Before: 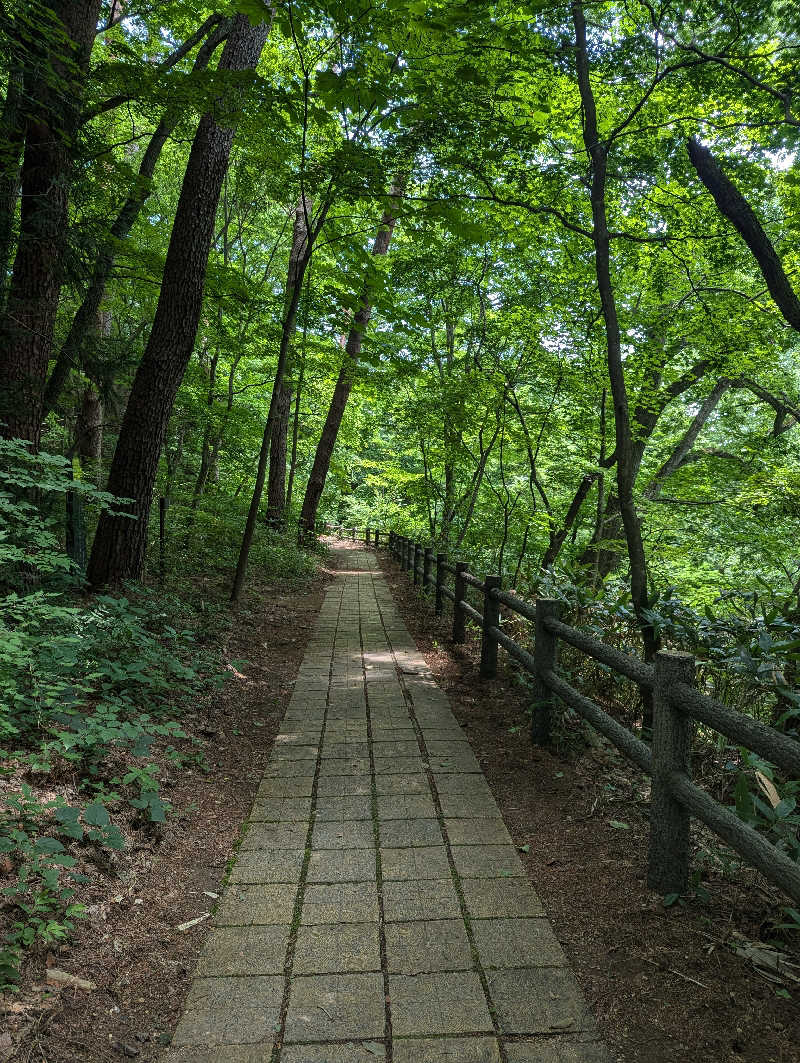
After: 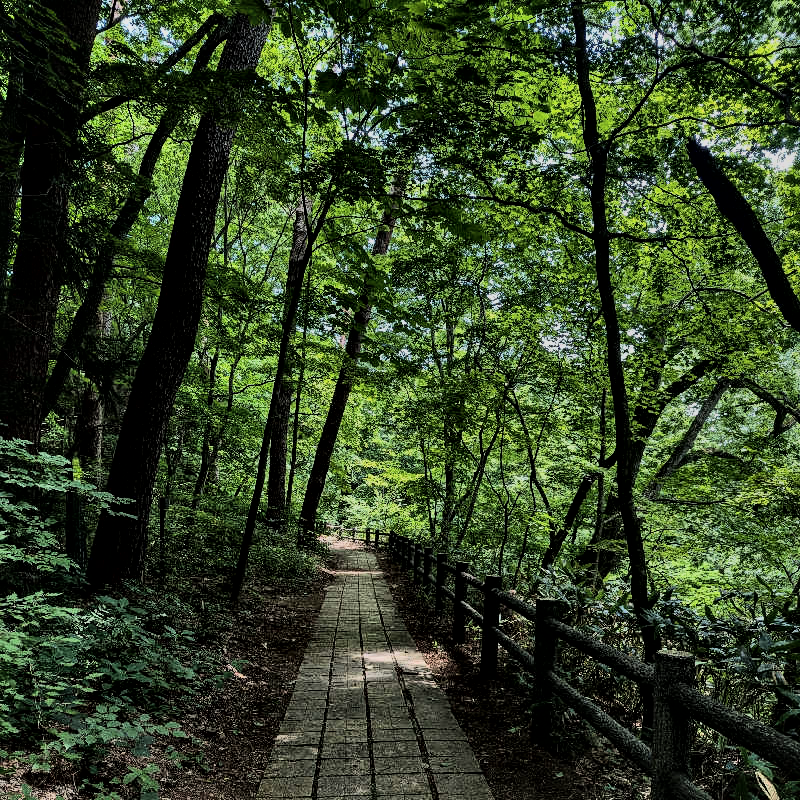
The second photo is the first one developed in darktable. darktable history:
crop: bottom 24.691%
shadows and highlights: soften with gaussian
exposure: exposure -1.929 EV, compensate exposure bias true, compensate highlight preservation false
base curve: curves: ch0 [(0, 0) (0, 0.001) (0.001, 0.001) (0.004, 0.002) (0.007, 0.004) (0.015, 0.013) (0.033, 0.045) (0.052, 0.096) (0.075, 0.17) (0.099, 0.241) (0.163, 0.42) (0.219, 0.55) (0.259, 0.616) (0.327, 0.722) (0.365, 0.765) (0.522, 0.873) (0.547, 0.881) (0.689, 0.919) (0.826, 0.952) (1, 1)]
local contrast: mode bilateral grid, contrast 19, coarseness 51, detail 171%, midtone range 0.2
